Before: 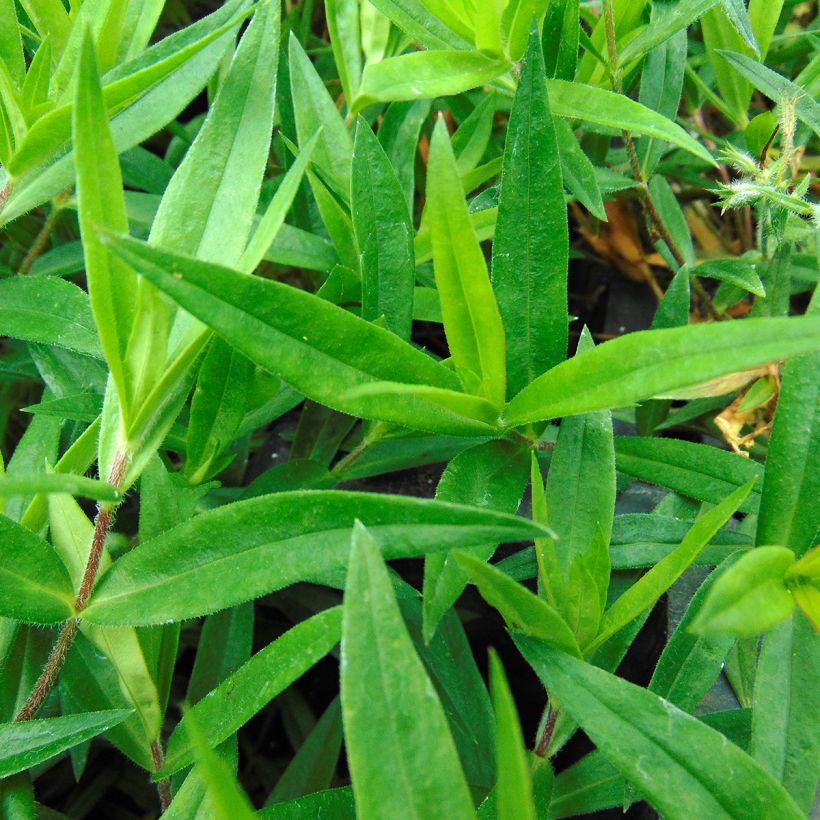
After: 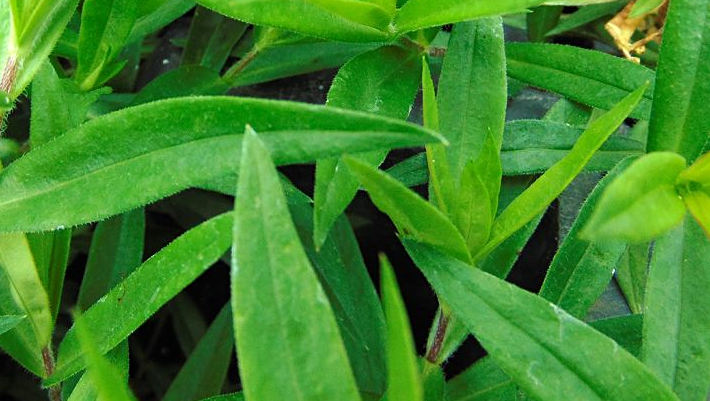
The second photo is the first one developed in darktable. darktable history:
crop and rotate: left 13.306%, top 48.129%, bottom 2.928%
sharpen: amount 0.2
